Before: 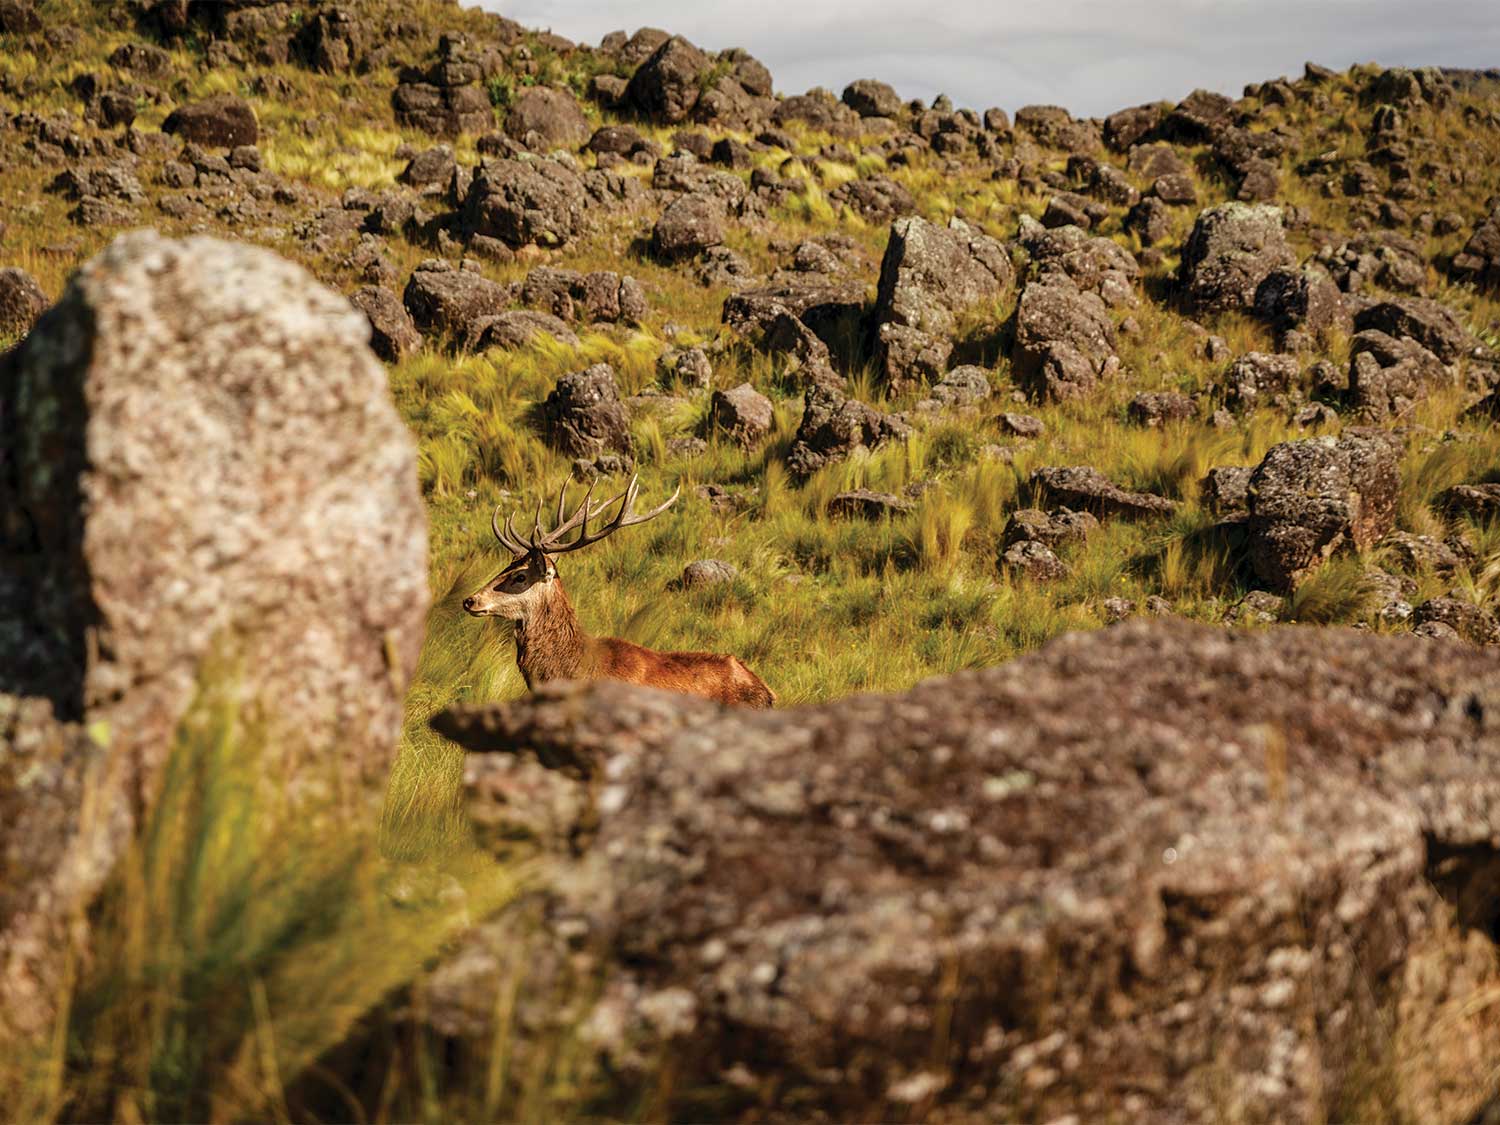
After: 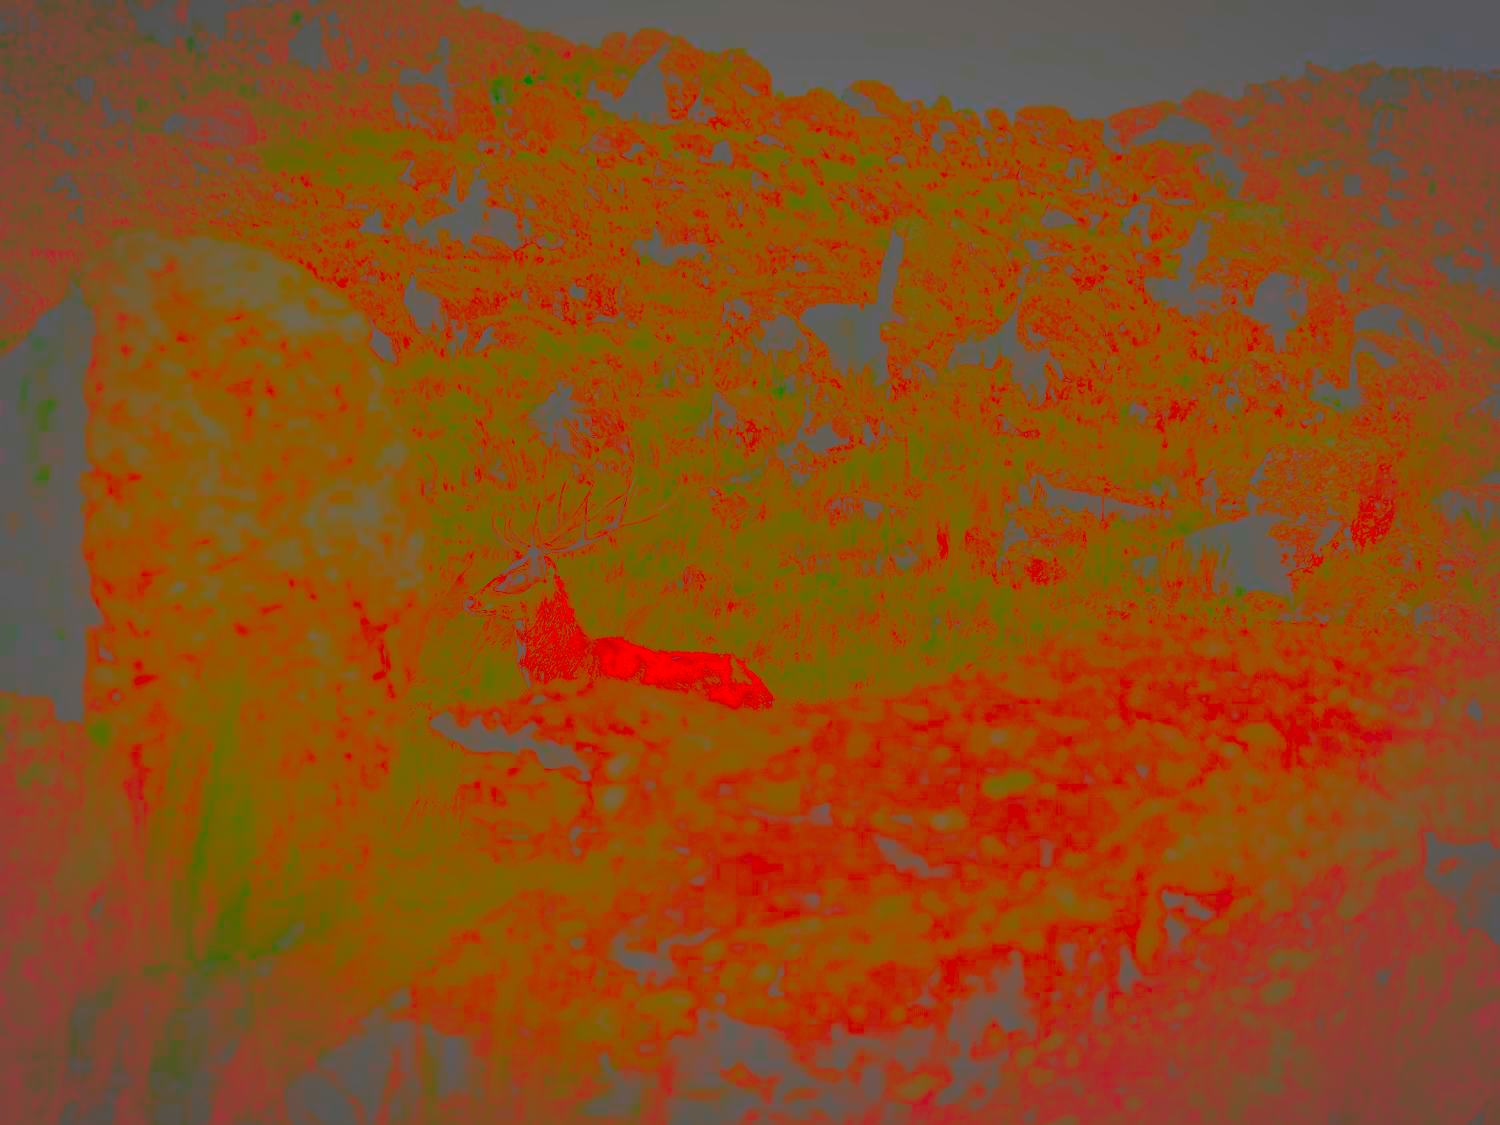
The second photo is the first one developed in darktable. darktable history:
local contrast: detail 142%
contrast brightness saturation: contrast -0.985, brightness -0.163, saturation 0.754
tone curve: curves: ch0 [(0, 0) (0.003, 0.018) (0.011, 0.021) (0.025, 0.028) (0.044, 0.039) (0.069, 0.05) (0.1, 0.06) (0.136, 0.081) (0.177, 0.117) (0.224, 0.161) (0.277, 0.226) (0.335, 0.315) (0.399, 0.421) (0.468, 0.53) (0.543, 0.627) (0.623, 0.726) (0.709, 0.789) (0.801, 0.859) (0.898, 0.924) (1, 1)], preserve colors none
vignetting: brightness -0.271, automatic ratio true, unbound false
base curve: curves: ch0 [(0, 0) (0.036, 0.025) (0.121, 0.166) (0.206, 0.329) (0.605, 0.79) (1, 1)], exposure shift 0.01, preserve colors none
